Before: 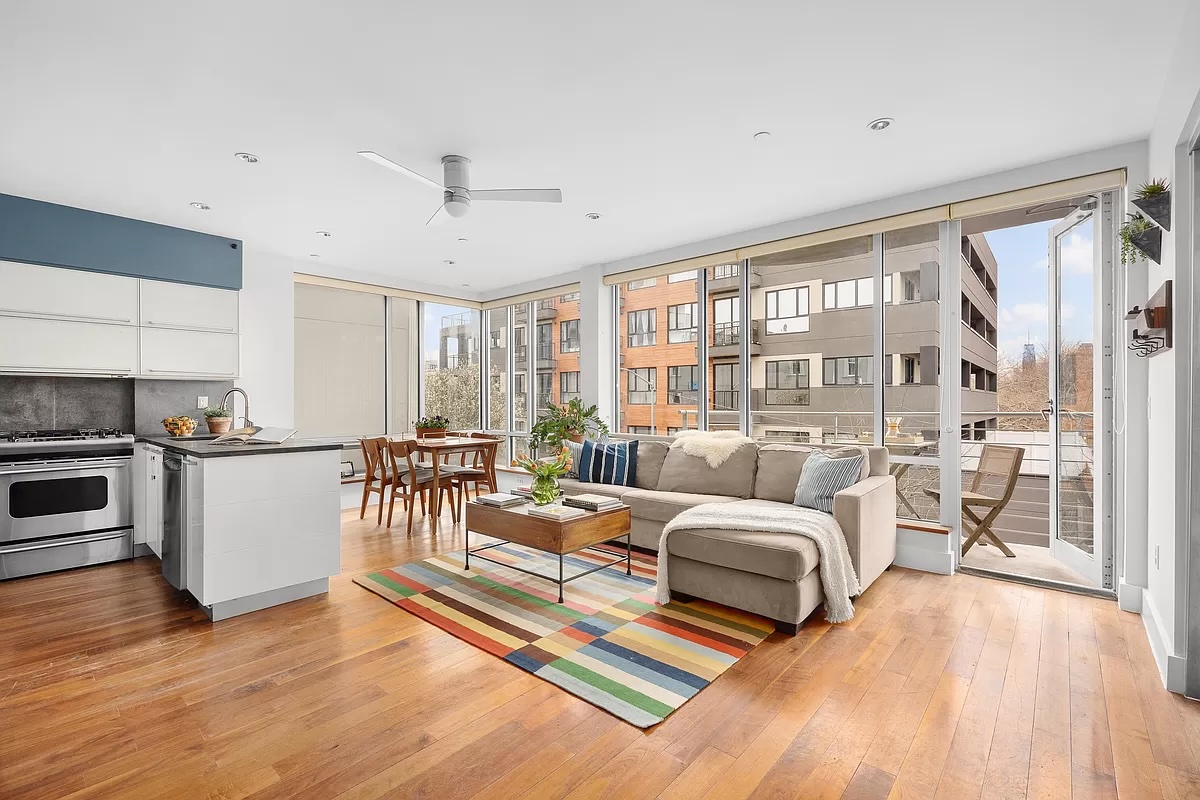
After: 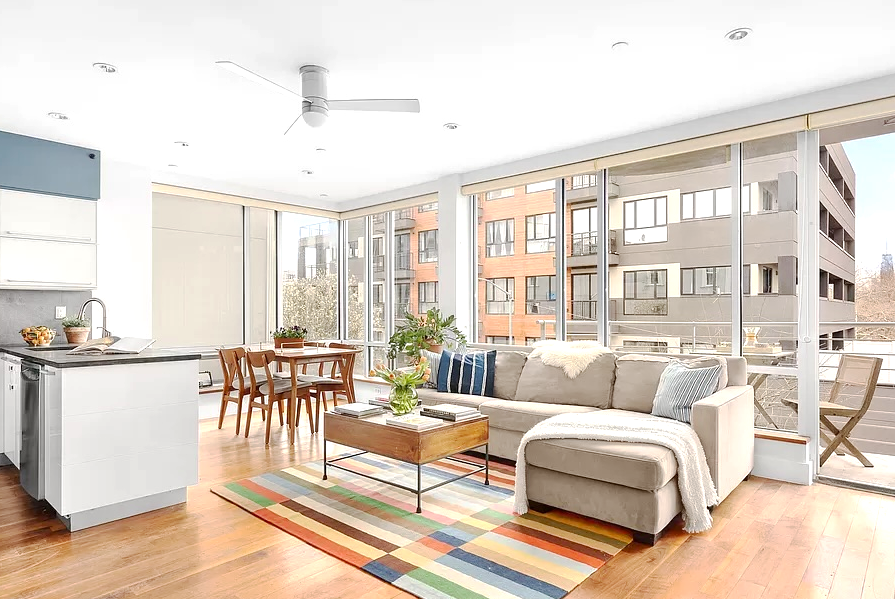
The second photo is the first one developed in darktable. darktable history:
exposure: black level correction 0.001, exposure 0.499 EV, compensate exposure bias true, compensate highlight preservation false
base curve: curves: ch0 [(0, 0) (0.262, 0.32) (0.722, 0.705) (1, 1)], preserve colors none
crop and rotate: left 11.895%, top 11.331%, right 13.516%, bottom 13.772%
